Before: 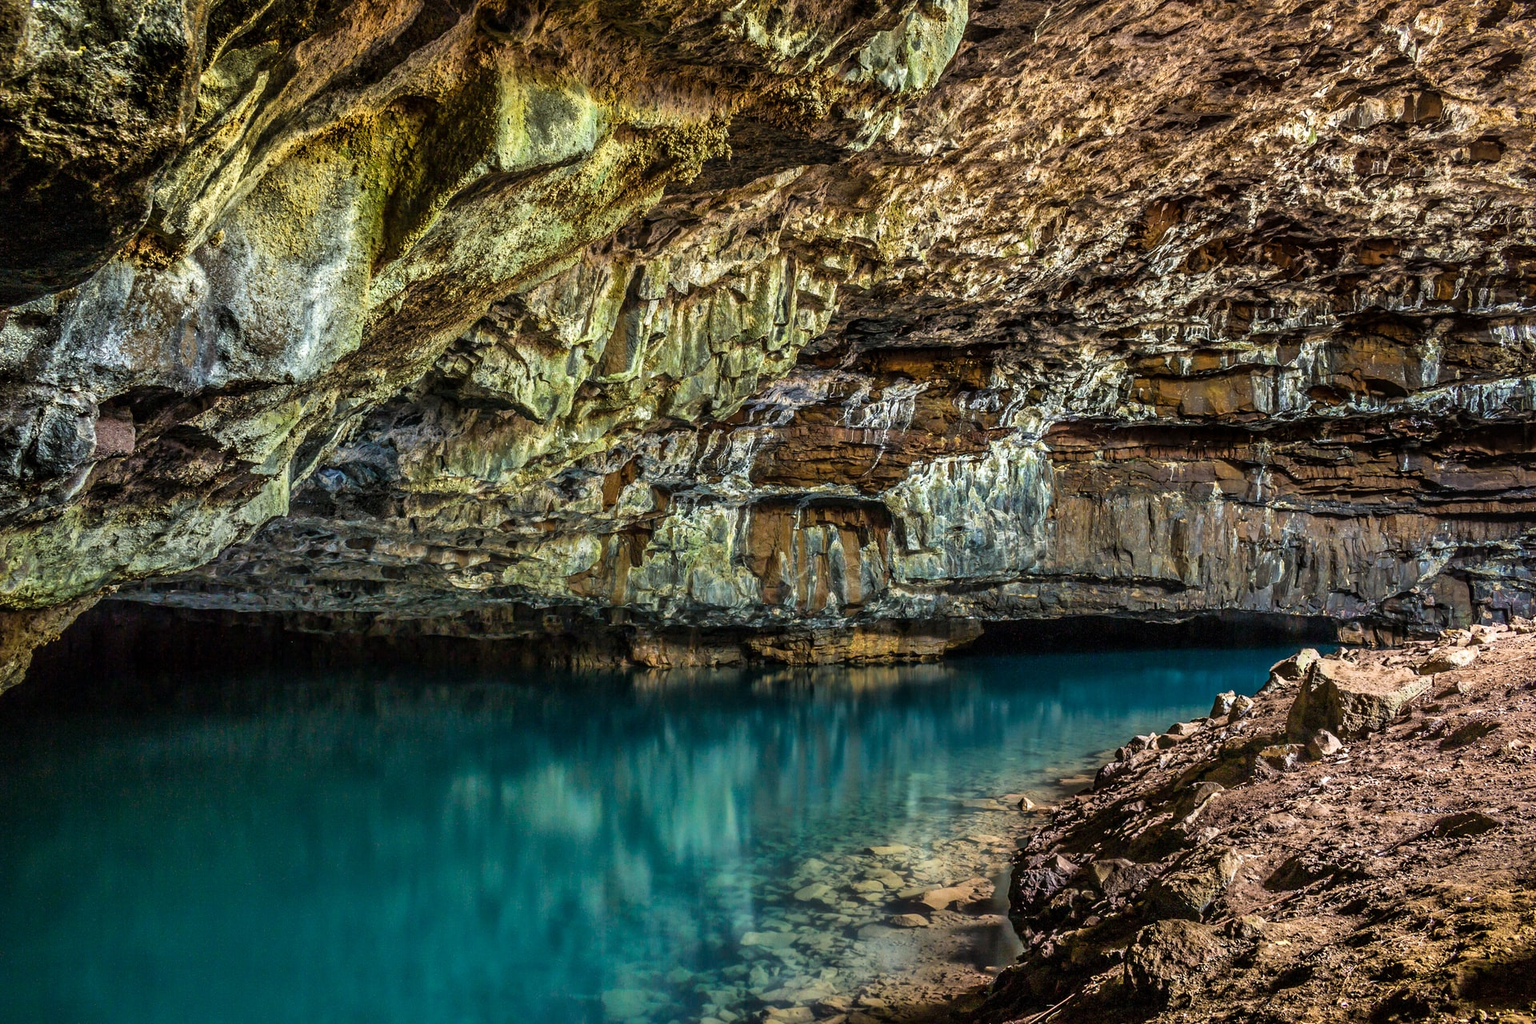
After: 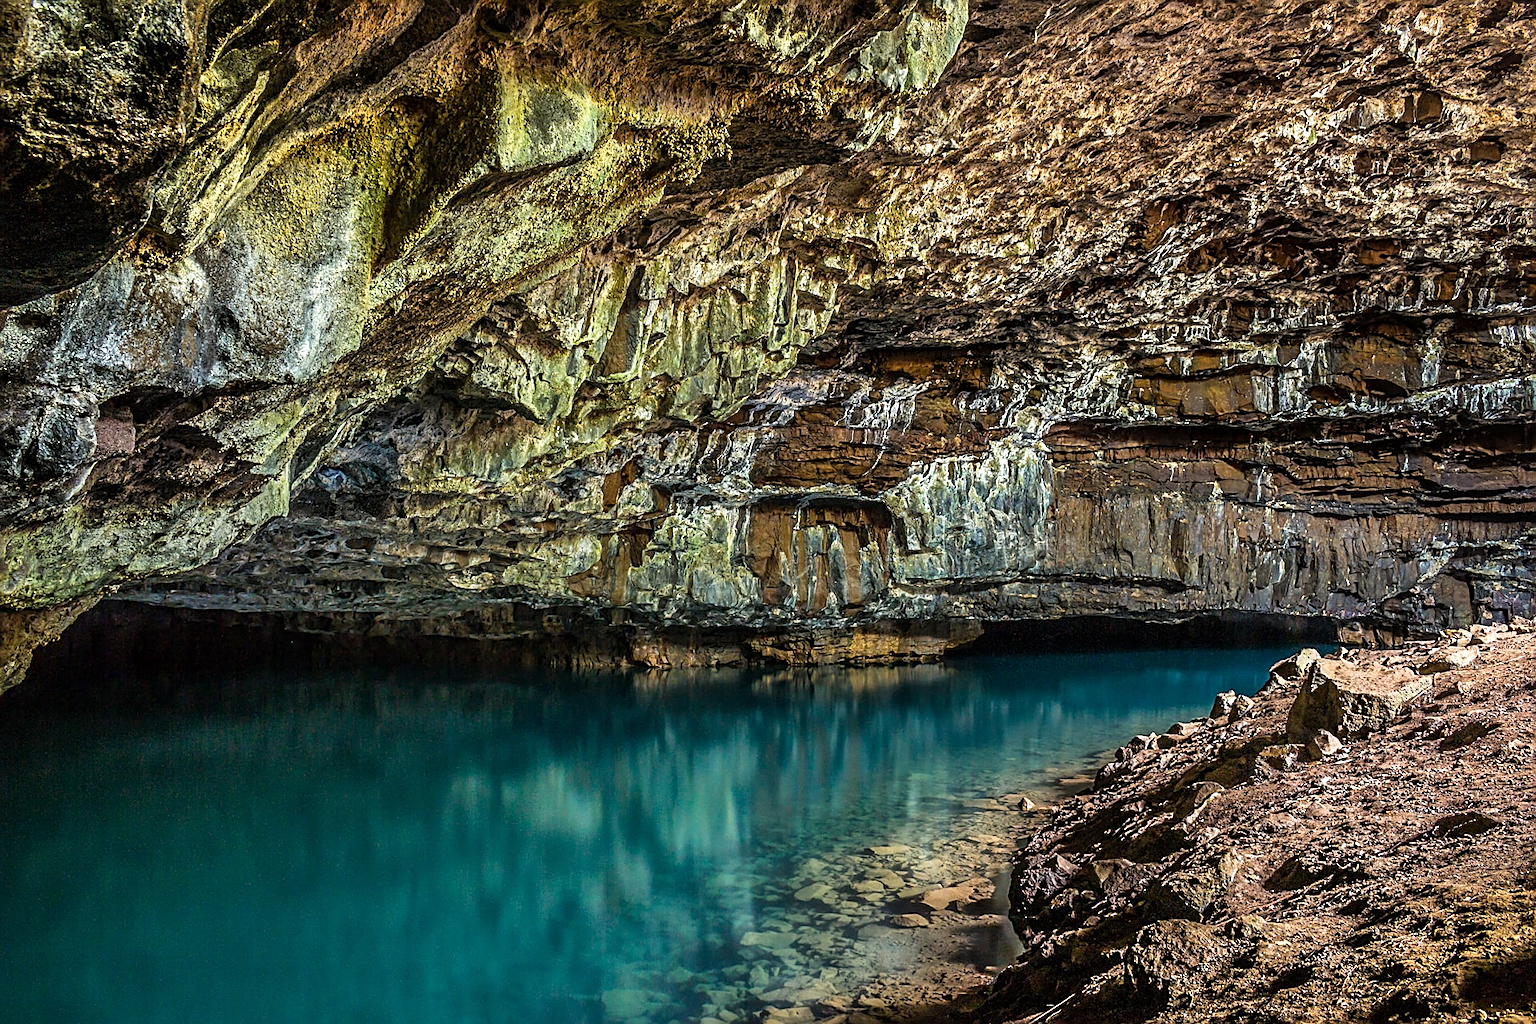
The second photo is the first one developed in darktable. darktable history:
sharpen: amount 0.739
